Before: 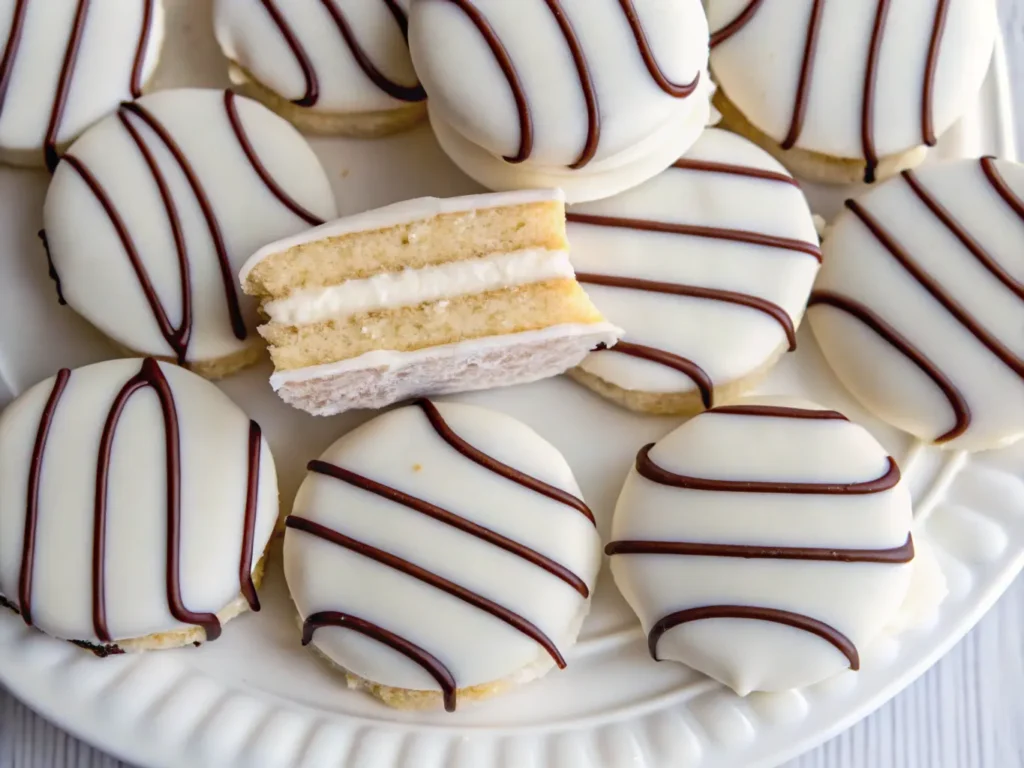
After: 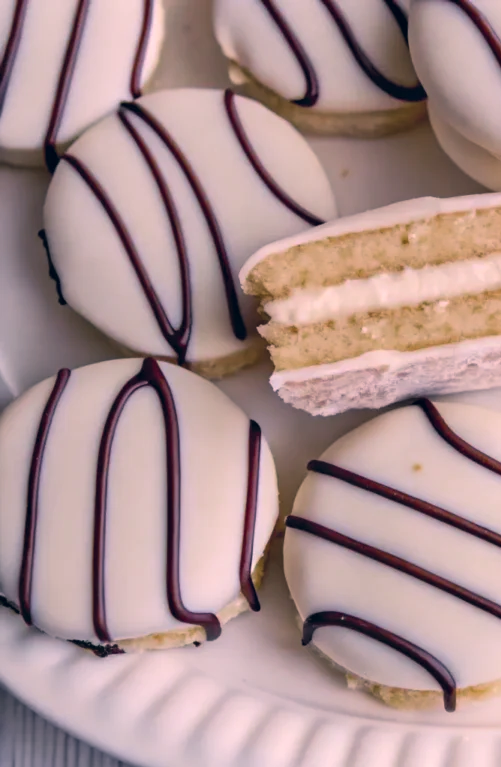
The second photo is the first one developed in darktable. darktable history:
crop and rotate: left 0.025%, top 0%, right 51.016%
color zones: curves: ch0 [(0, 0.48) (0.209, 0.398) (0.305, 0.332) (0.429, 0.493) (0.571, 0.5) (0.714, 0.5) (0.857, 0.5) (1, 0.48)]; ch1 [(0, 0.633) (0.143, 0.586) (0.286, 0.489) (0.429, 0.448) (0.571, 0.31) (0.714, 0.335) (0.857, 0.492) (1, 0.633)]; ch2 [(0, 0.448) (0.143, 0.498) (0.286, 0.5) (0.429, 0.5) (0.571, 0.5) (0.714, 0.5) (0.857, 0.5) (1, 0.448)]
color correction: highlights a* 14.13, highlights b* 5.72, shadows a* -5.5, shadows b* -16.02, saturation 0.838
